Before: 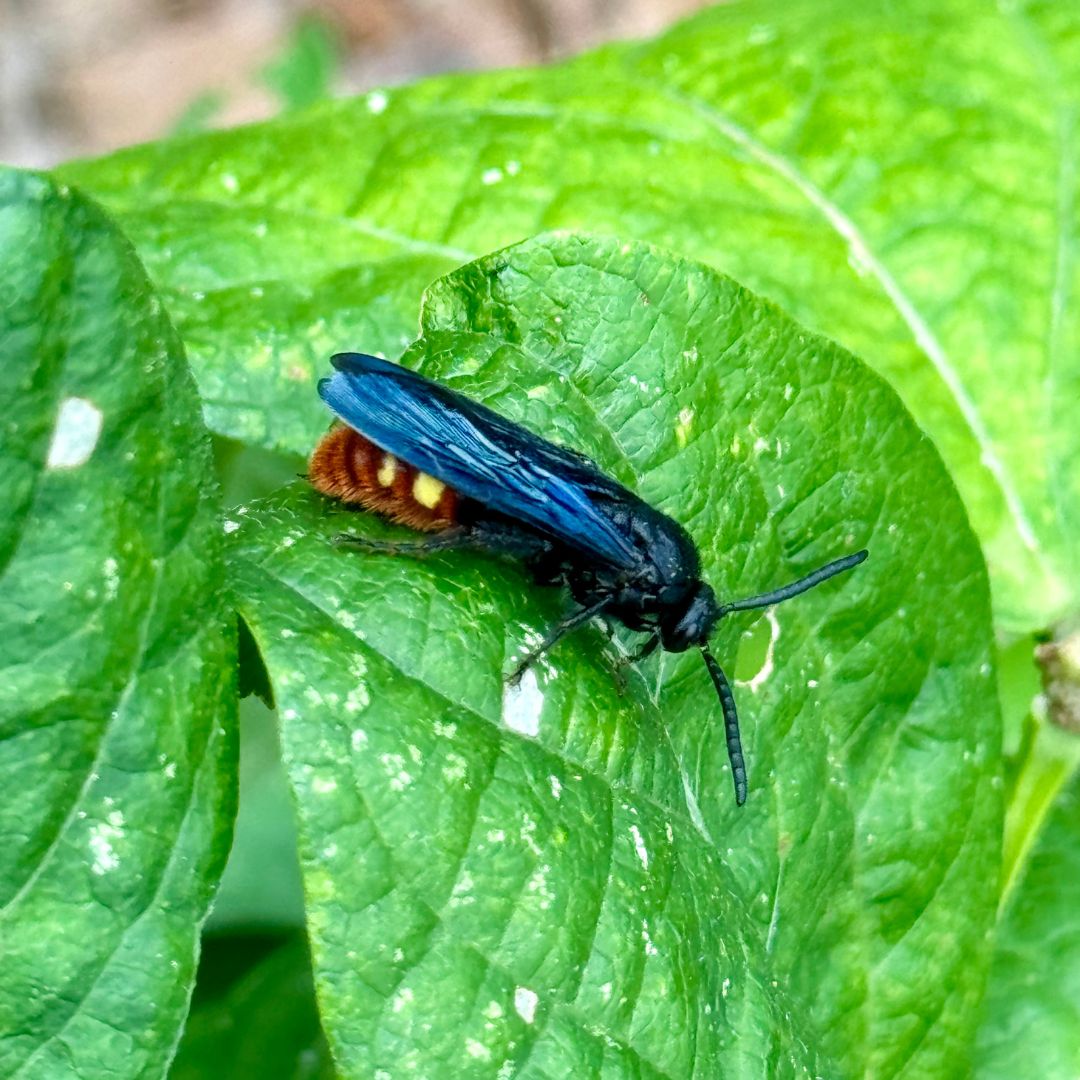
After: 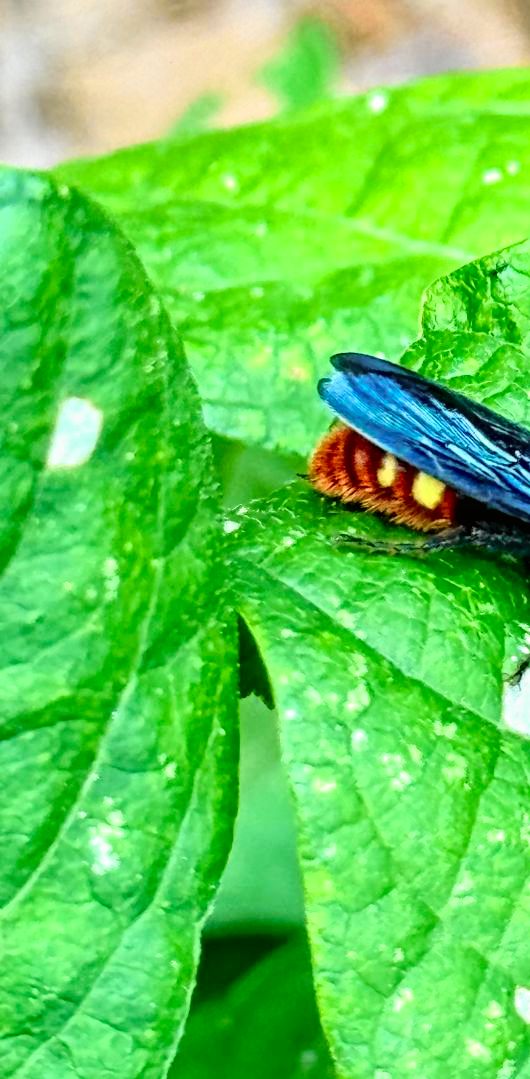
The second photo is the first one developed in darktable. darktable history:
crop and rotate: left 0%, top 0%, right 50.845%
contrast equalizer: y [[0.5, 0.501, 0.525, 0.597, 0.58, 0.514], [0.5 ×6], [0.5 ×6], [0 ×6], [0 ×6]]
tone curve: curves: ch0 [(0, 0.008) (0.107, 0.091) (0.278, 0.351) (0.457, 0.562) (0.628, 0.738) (0.839, 0.909) (0.998, 0.978)]; ch1 [(0, 0) (0.437, 0.408) (0.474, 0.479) (0.502, 0.5) (0.527, 0.519) (0.561, 0.575) (0.608, 0.665) (0.669, 0.748) (0.859, 0.899) (1, 1)]; ch2 [(0, 0) (0.33, 0.301) (0.421, 0.443) (0.473, 0.498) (0.502, 0.504) (0.522, 0.527) (0.549, 0.583) (0.644, 0.703) (1, 1)], color space Lab, independent channels, preserve colors none
